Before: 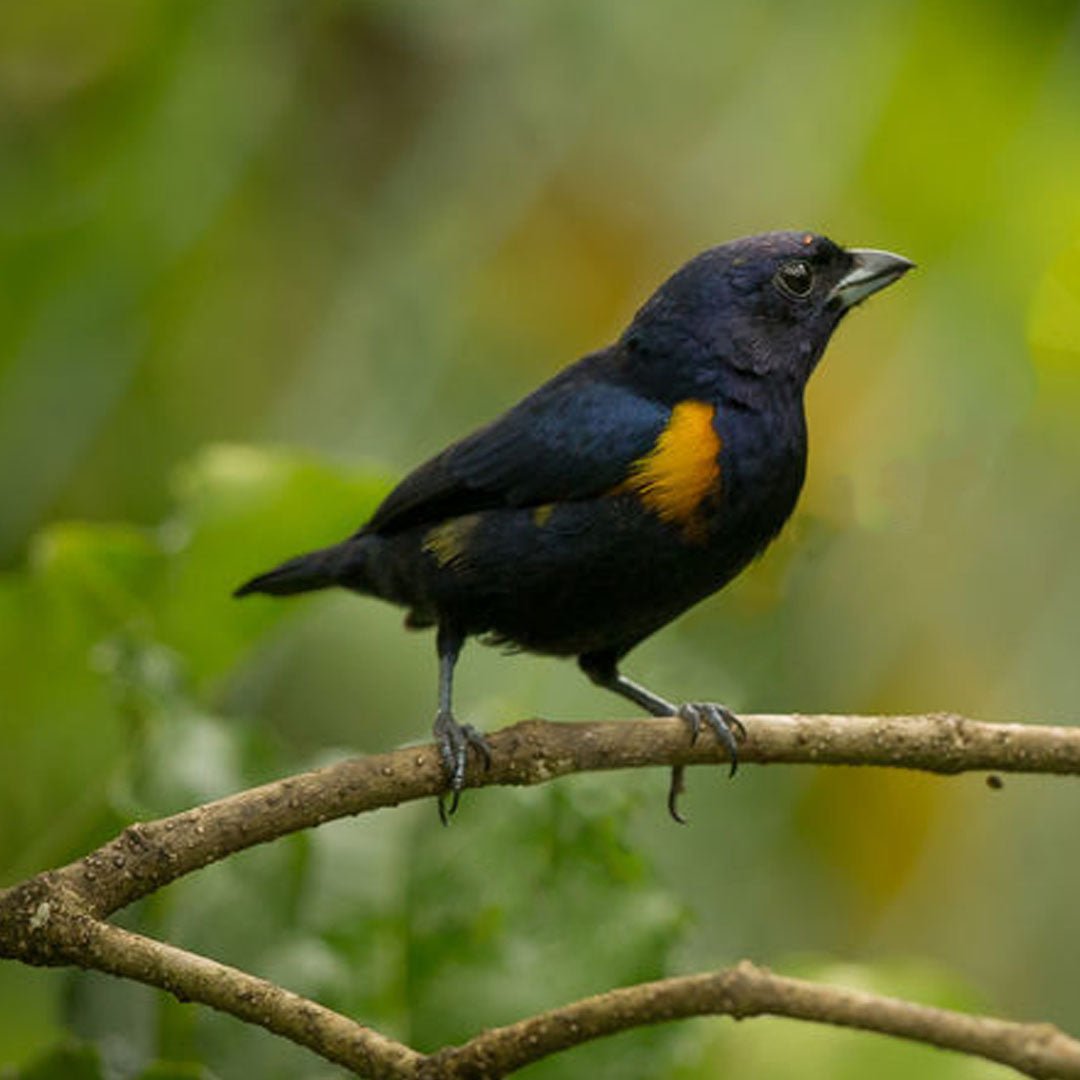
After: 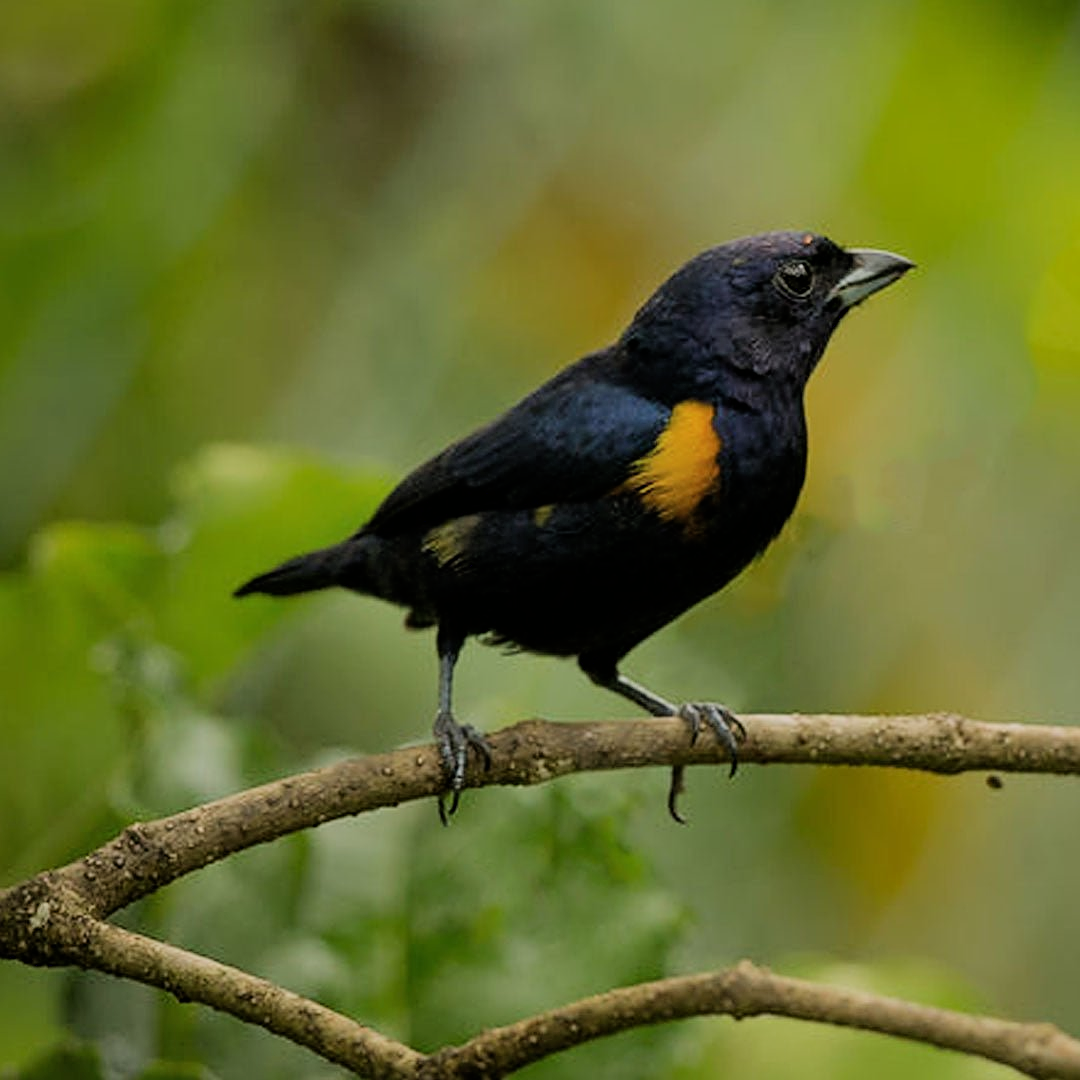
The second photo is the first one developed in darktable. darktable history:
filmic rgb: black relative exposure -7.37 EV, white relative exposure 5.08 EV, hardness 3.22, color science v6 (2022)
shadows and highlights: shadows 32.13, highlights -32.8, soften with gaussian
sharpen: on, module defaults
